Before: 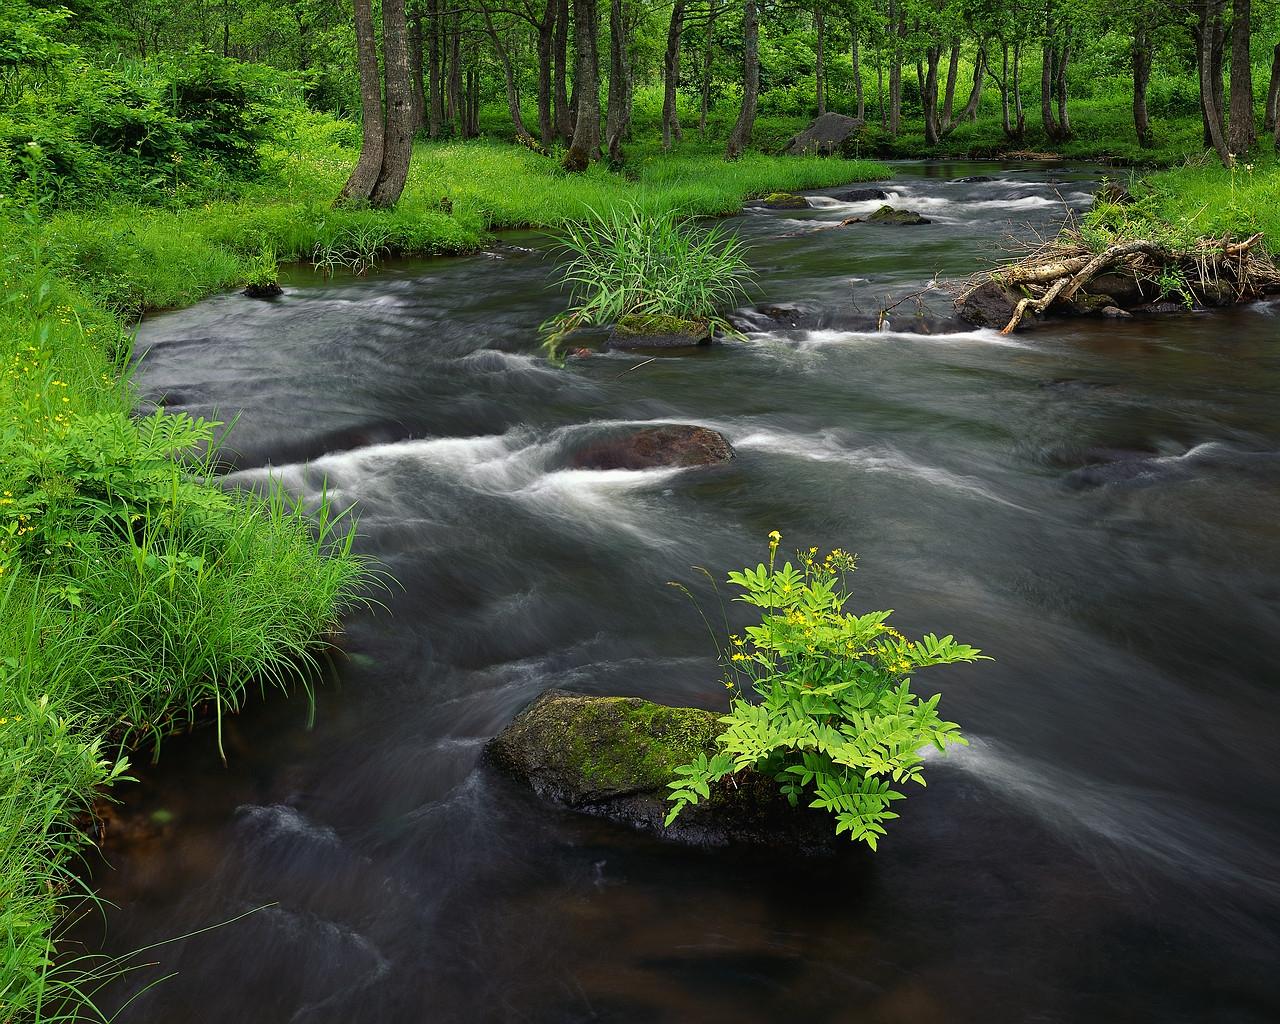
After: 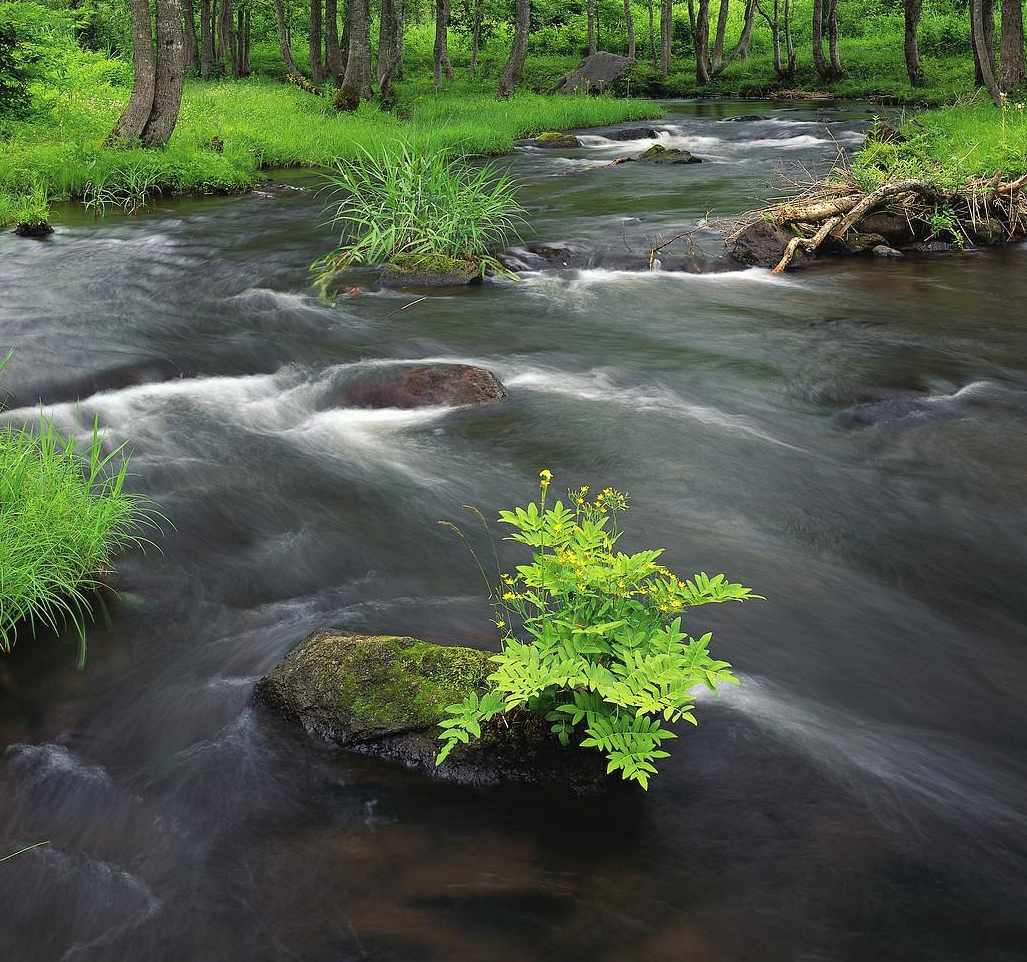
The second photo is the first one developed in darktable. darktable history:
contrast brightness saturation: brightness 0.123
crop and rotate: left 17.966%, top 5.988%, right 1.742%
